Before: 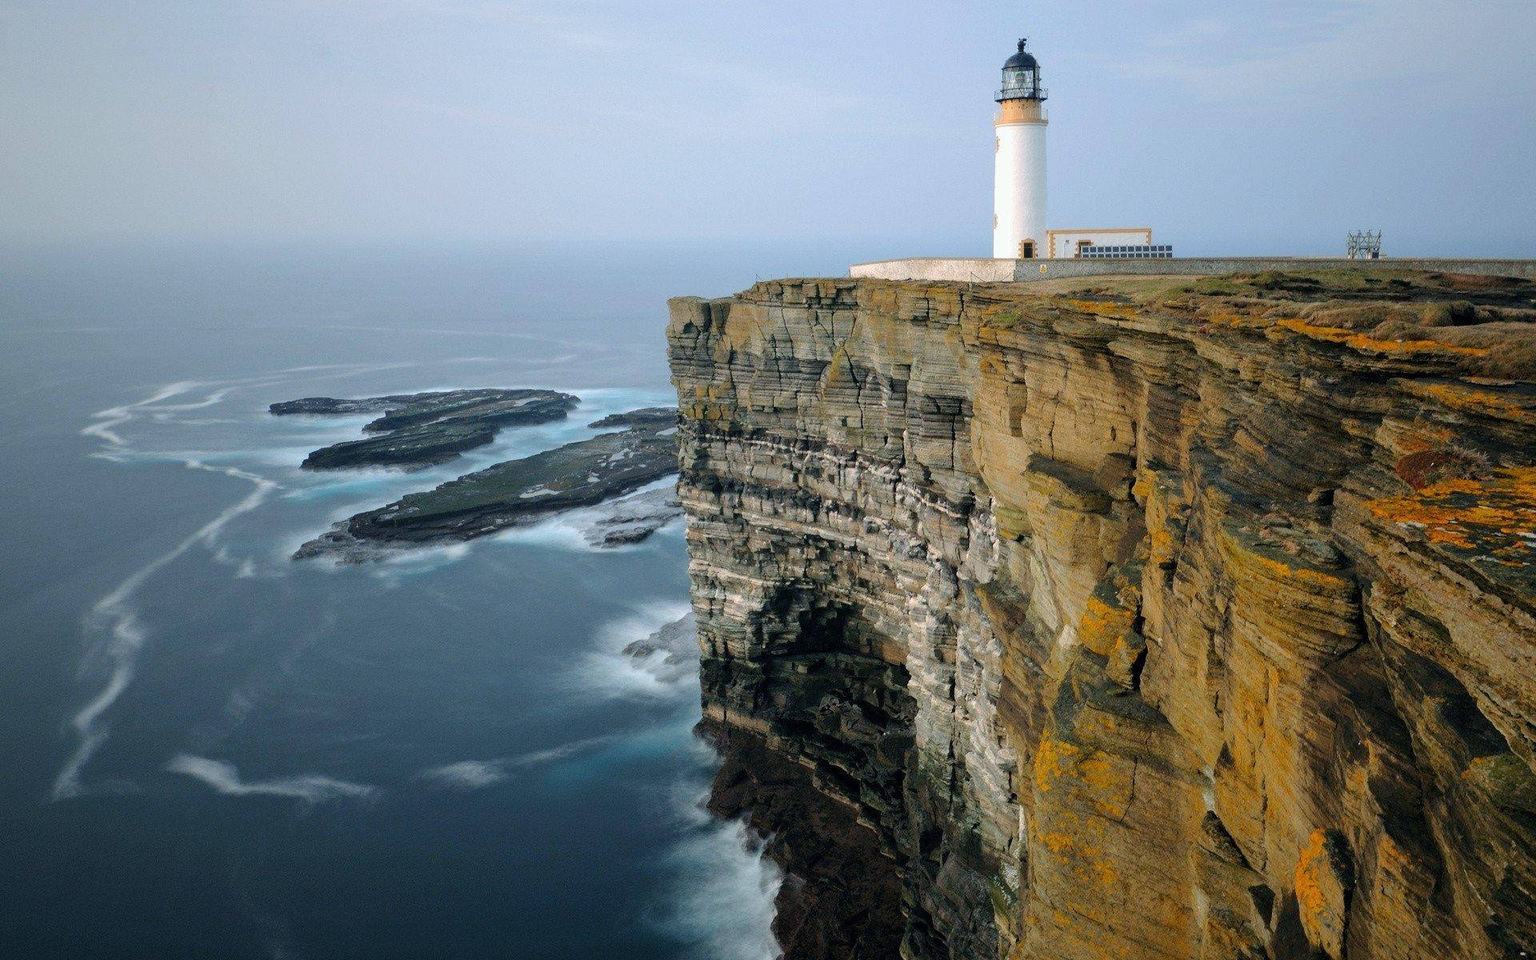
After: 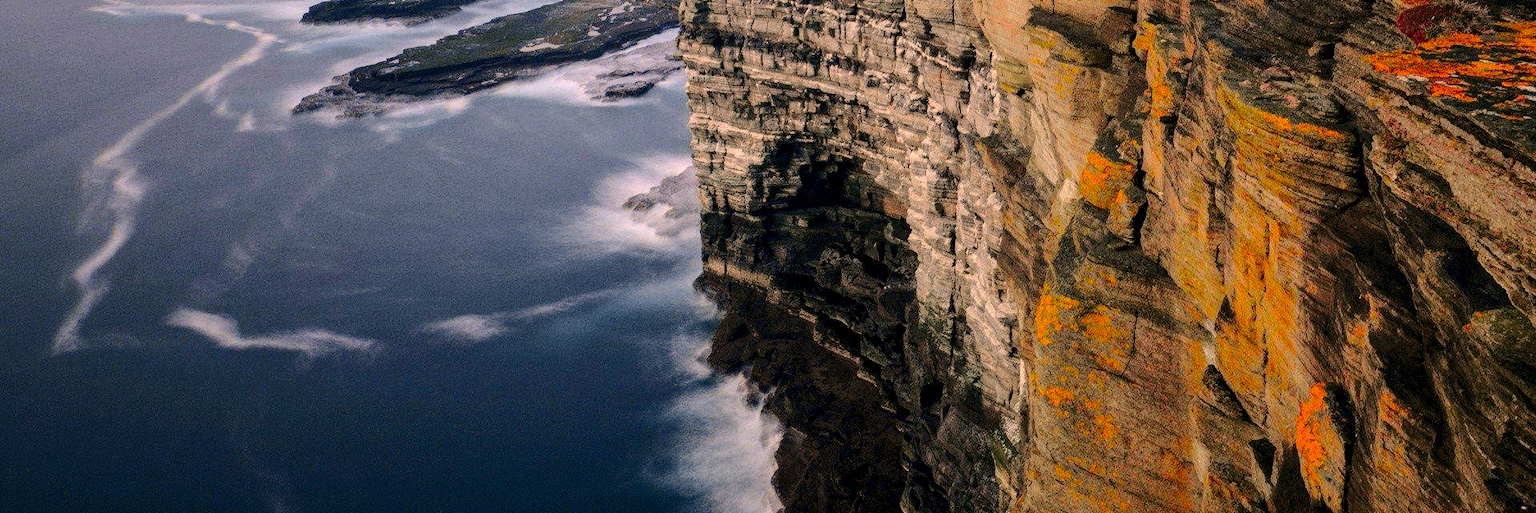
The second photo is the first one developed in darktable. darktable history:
tone curve: curves: ch0 [(0, 0) (0.23, 0.189) (0.486, 0.52) (0.822, 0.825) (0.994, 0.955)]; ch1 [(0, 0) (0.226, 0.261) (0.379, 0.442) (0.469, 0.468) (0.495, 0.498) (0.514, 0.509) (0.561, 0.603) (0.59, 0.656) (1, 1)]; ch2 [(0, 0) (0.269, 0.299) (0.459, 0.43) (0.498, 0.5) (0.523, 0.52) (0.586, 0.569) (0.635, 0.617) (0.659, 0.681) (0.718, 0.764) (1, 1)], color space Lab, independent channels, preserve colors none
local contrast: detail 130%
color correction: highlights a* 17.58, highlights b* 18.46
crop and rotate: top 46.528%, right 0.01%
